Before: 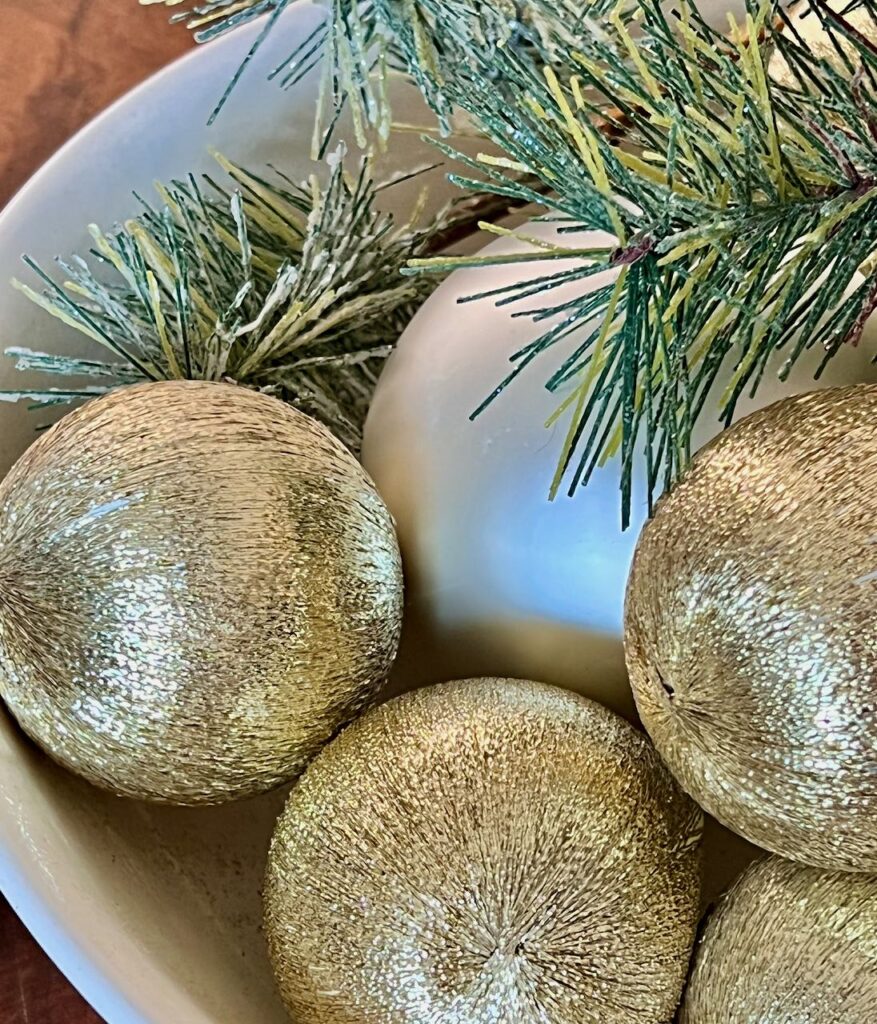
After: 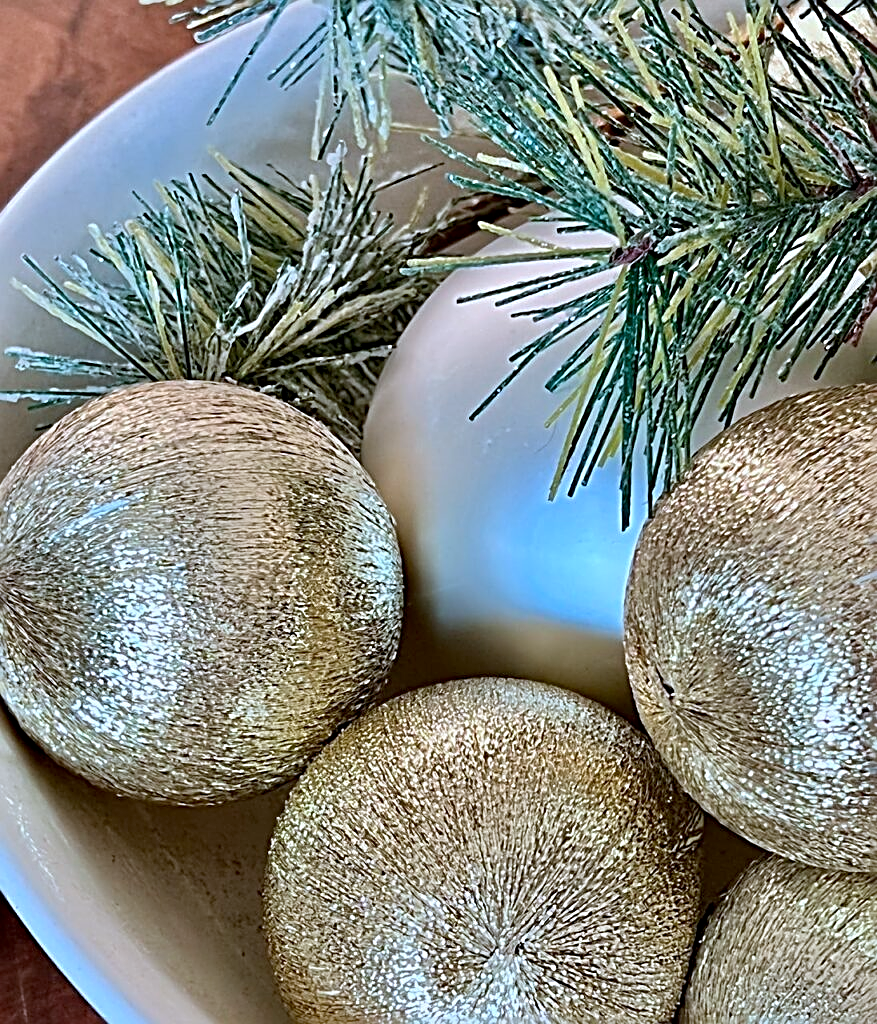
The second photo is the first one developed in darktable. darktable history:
sharpen: radius 2.584, amount 0.688
color correction: highlights a* -2.24, highlights b* -18.1
